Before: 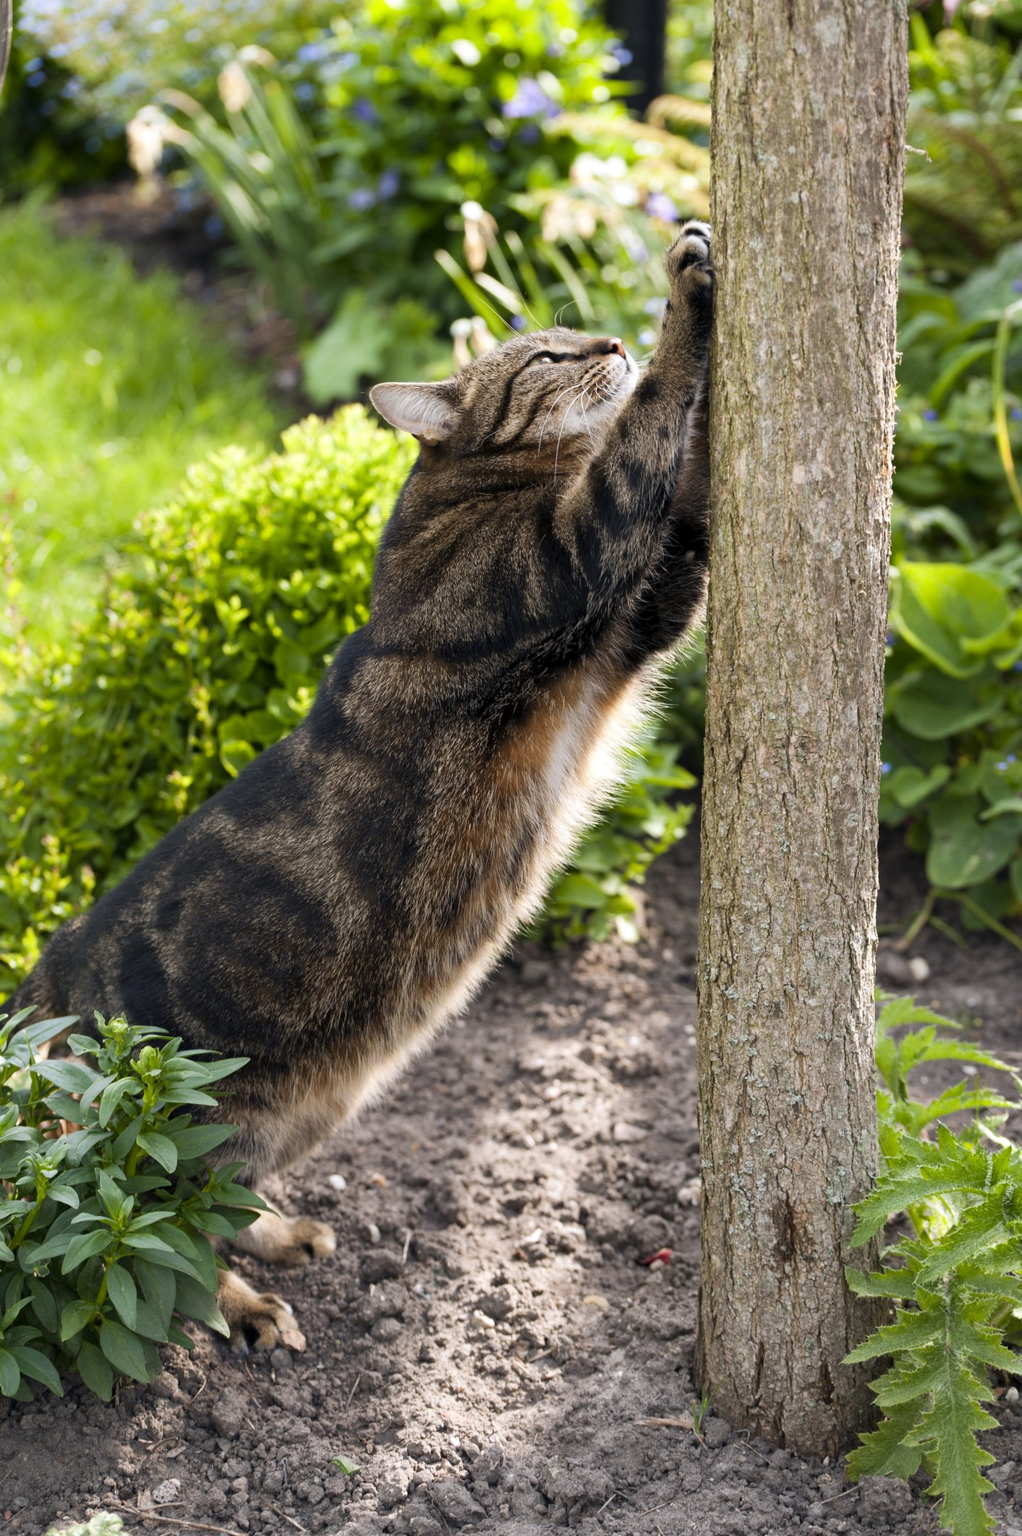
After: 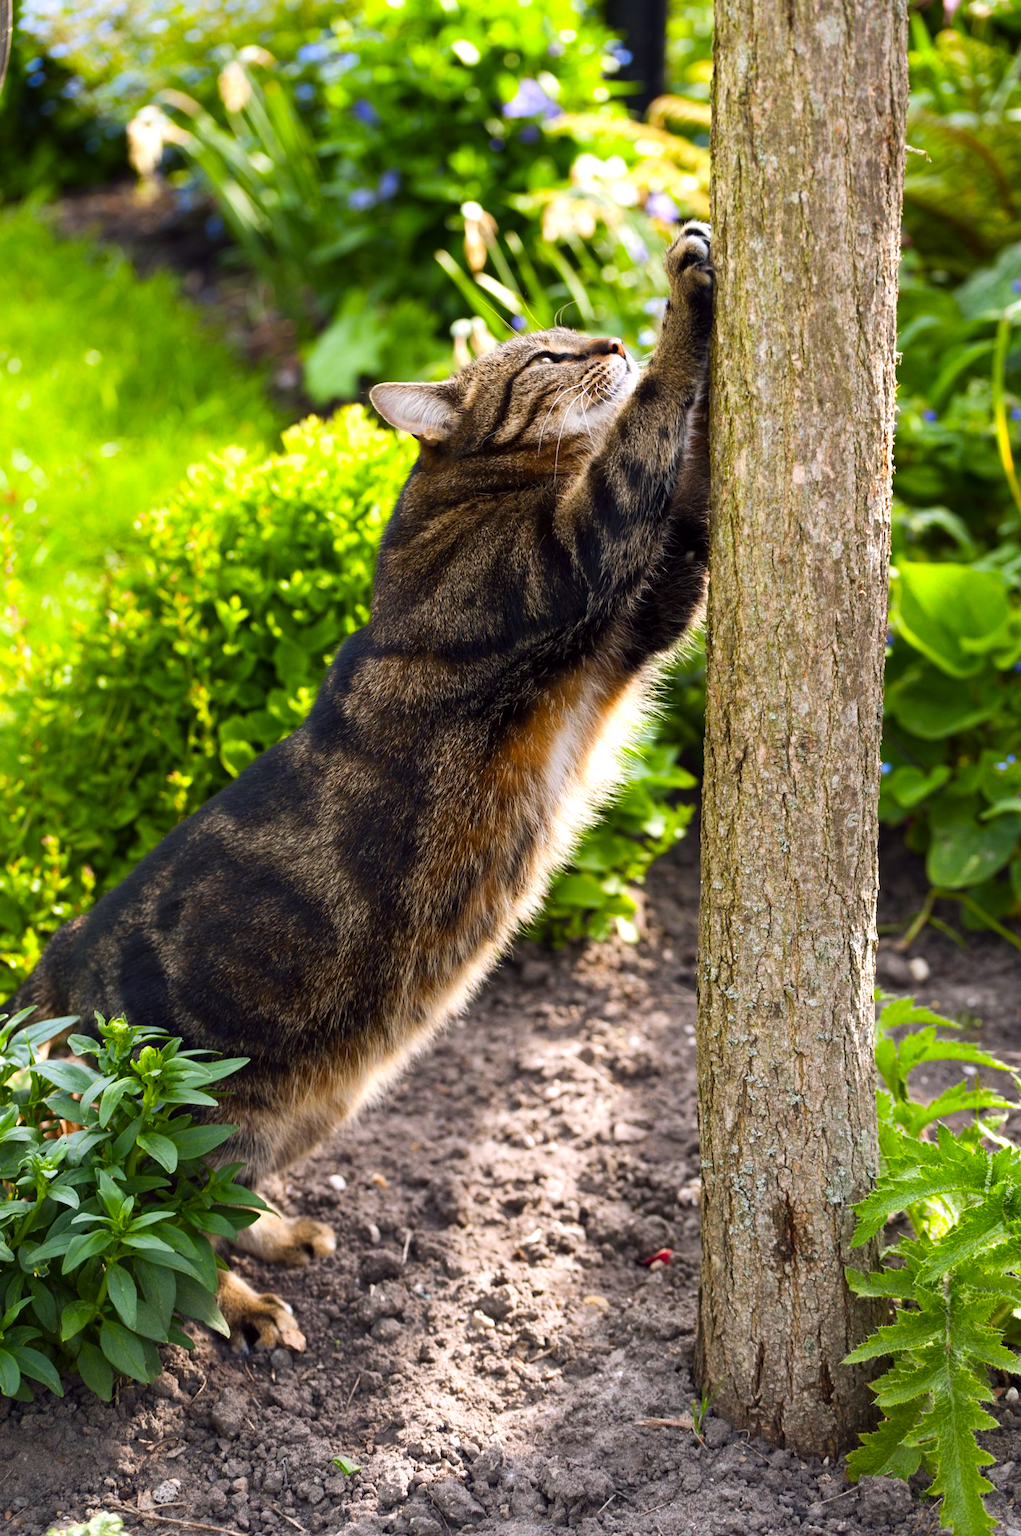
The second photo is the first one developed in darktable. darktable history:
rotate and perspective: automatic cropping original format, crop left 0, crop top 0
color balance: lift [1, 1.001, 0.999, 1.001], gamma [1, 1.004, 1.007, 0.993], gain [1, 0.991, 0.987, 1.013], contrast 10%, output saturation 120%
contrast brightness saturation: contrast 0.08, saturation 0.2
